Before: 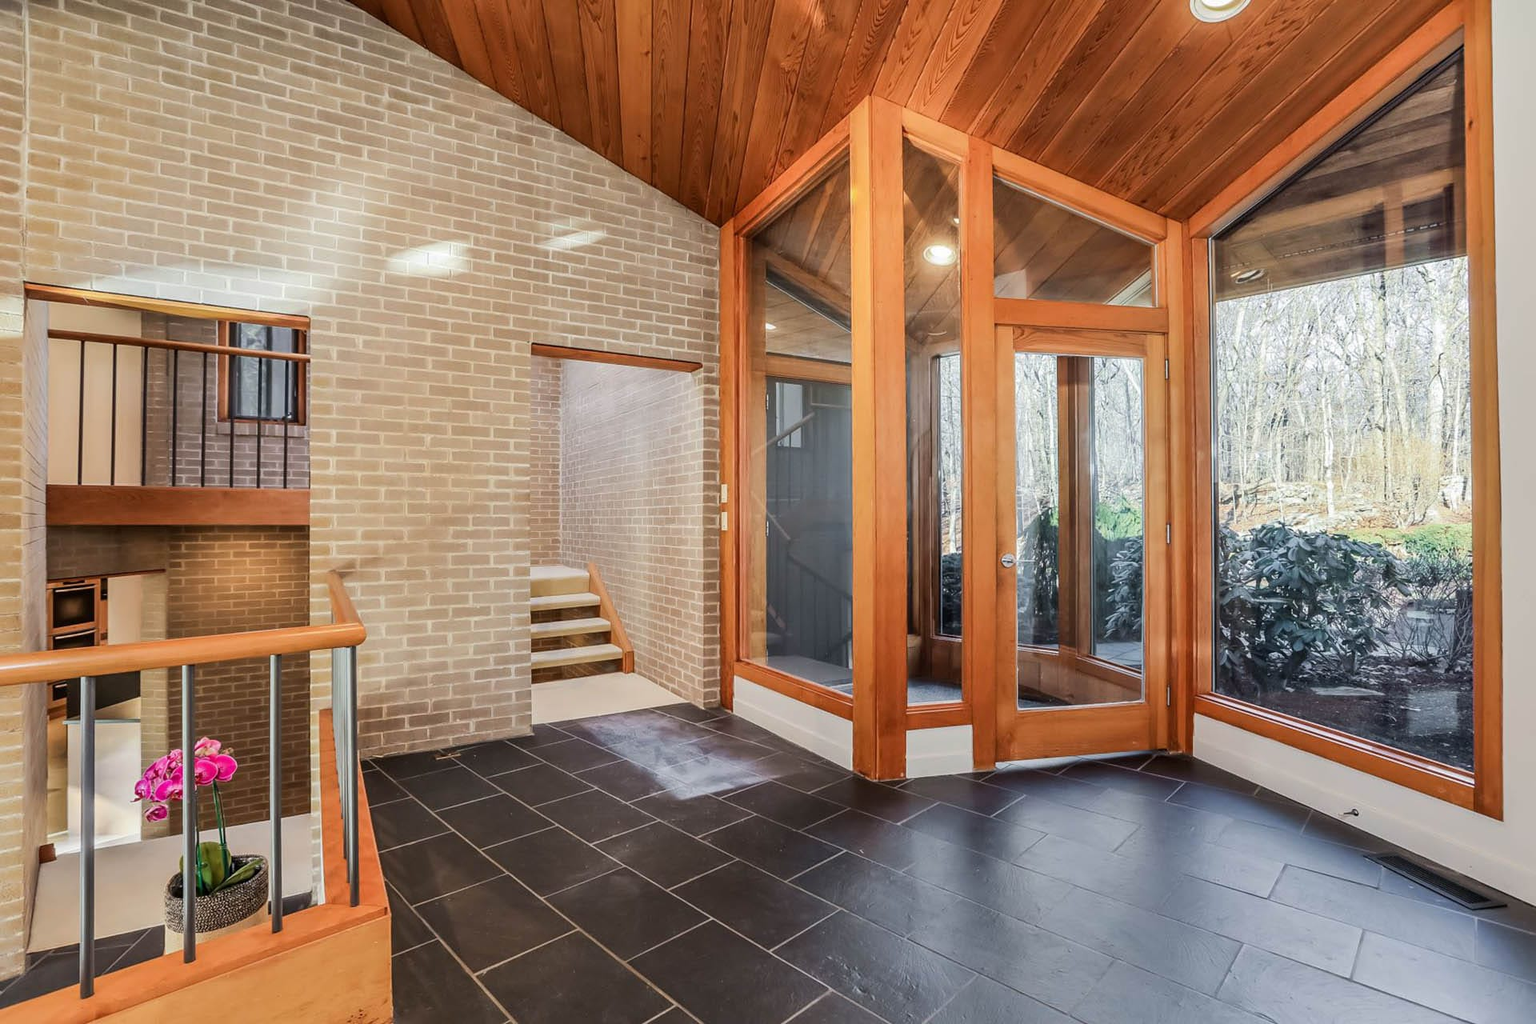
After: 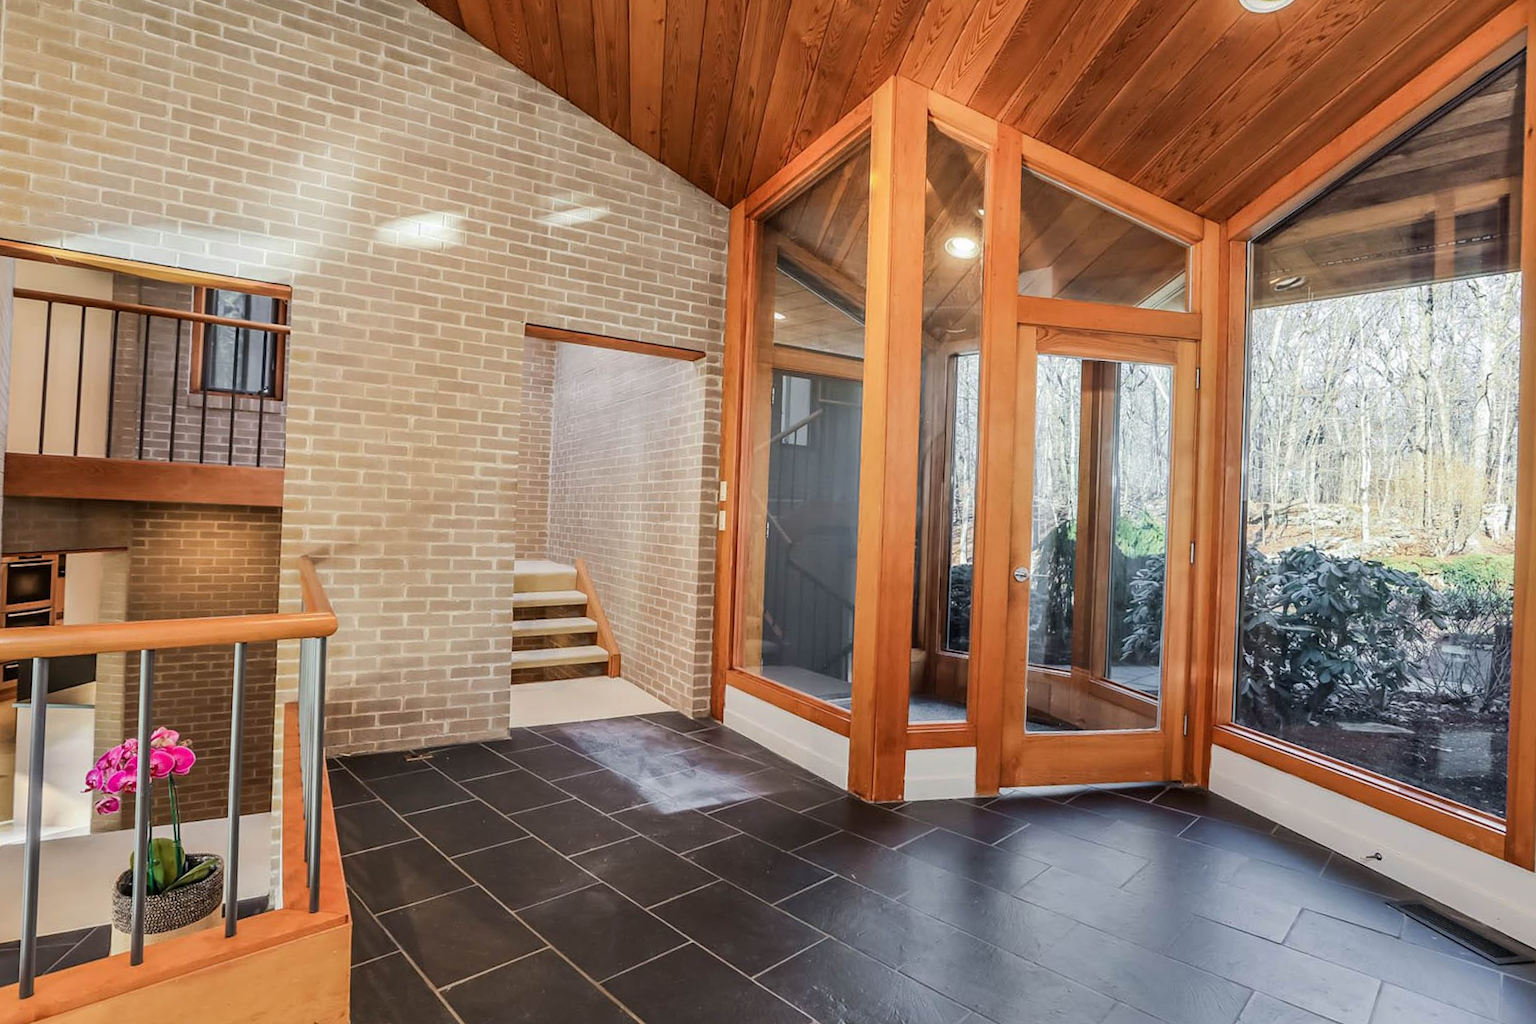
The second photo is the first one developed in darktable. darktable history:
crop and rotate: angle -2.33°
